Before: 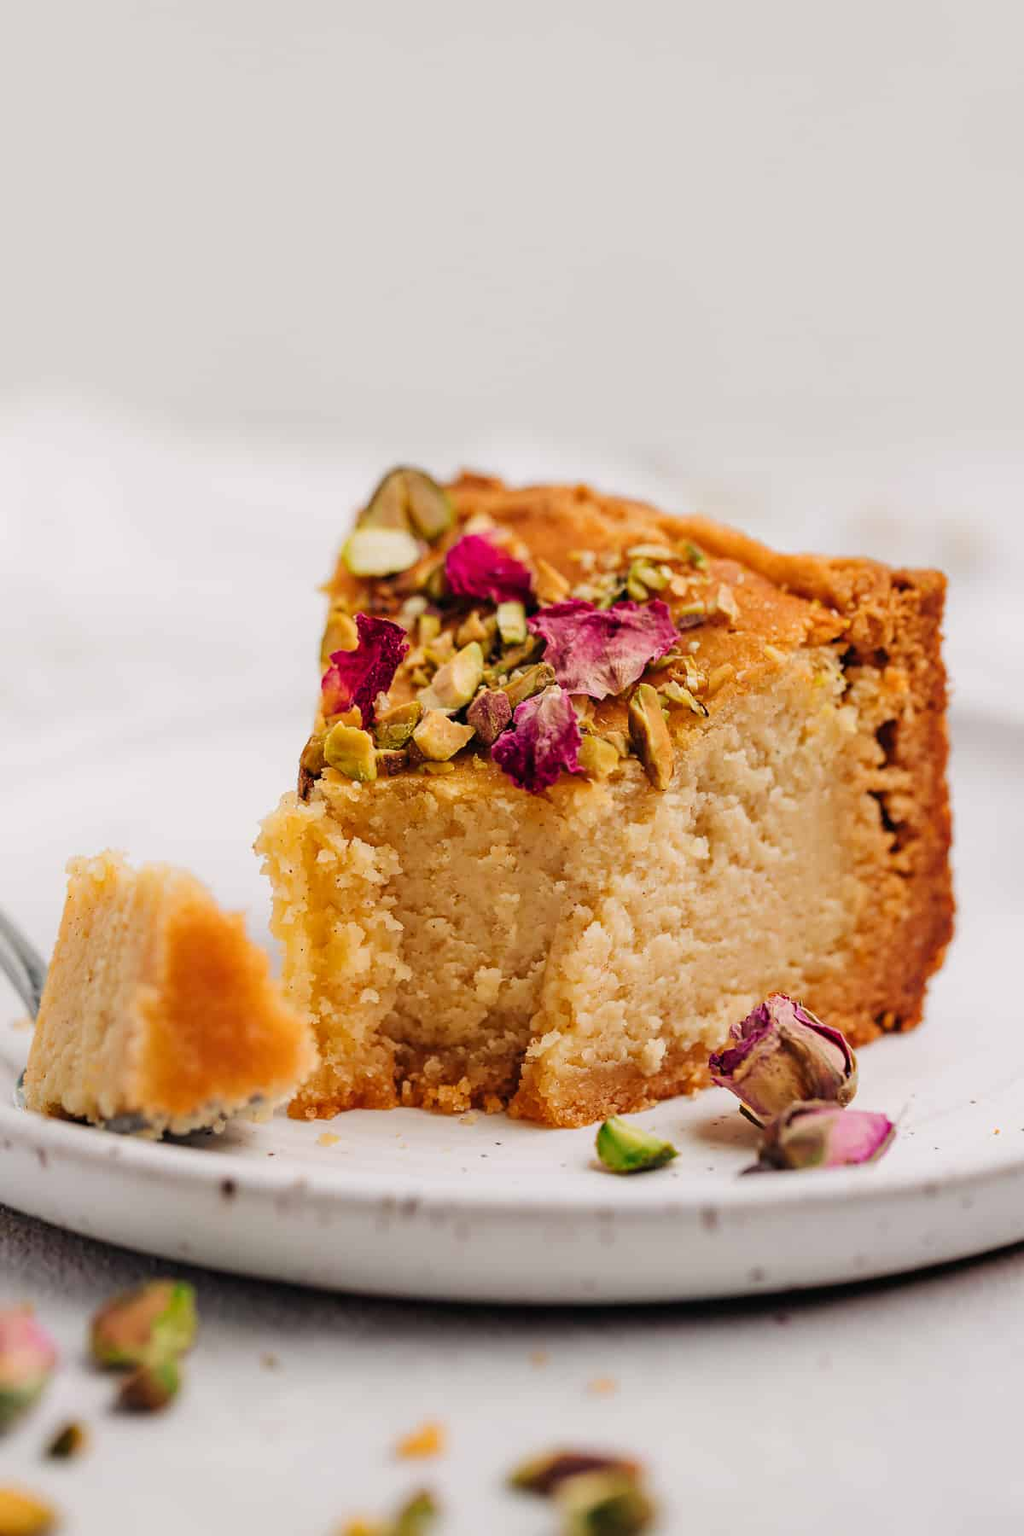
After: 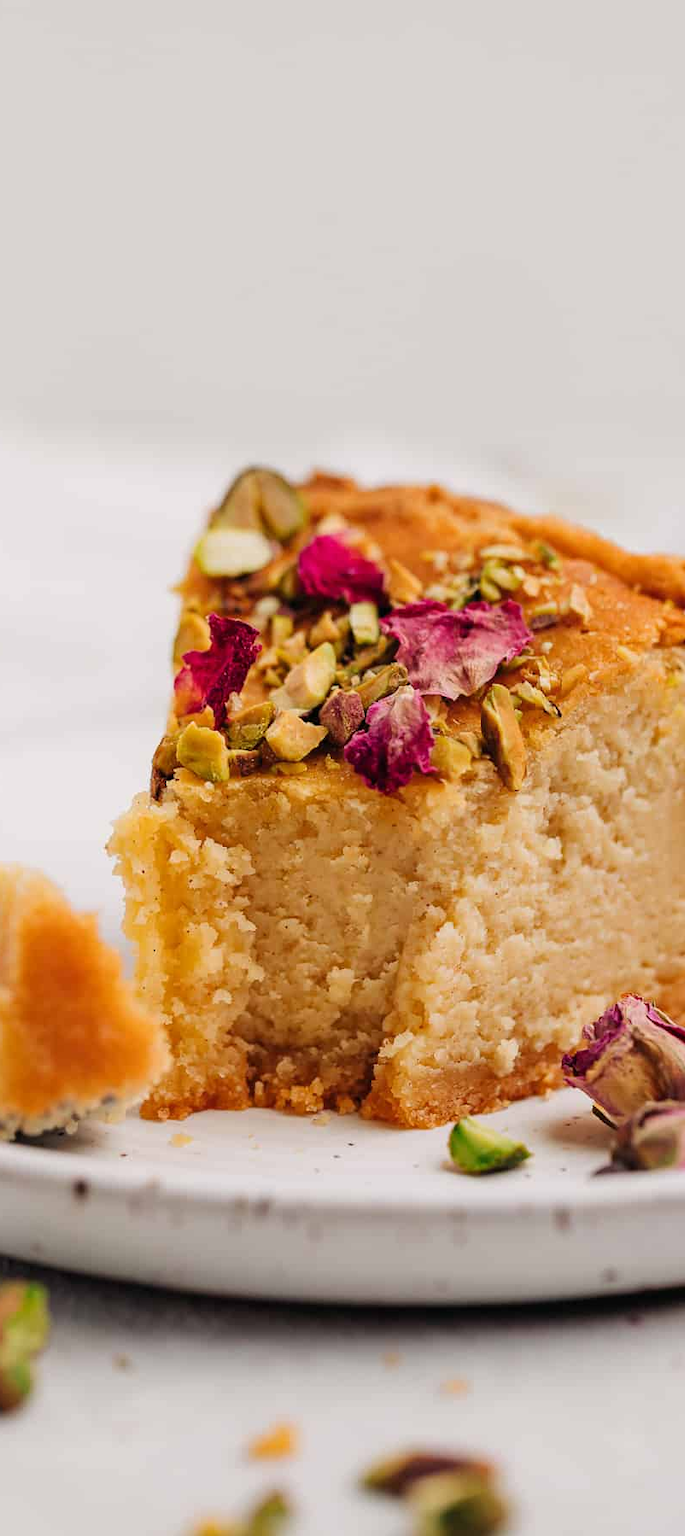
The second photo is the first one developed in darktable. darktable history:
crop and rotate: left 14.467%, right 18.615%
